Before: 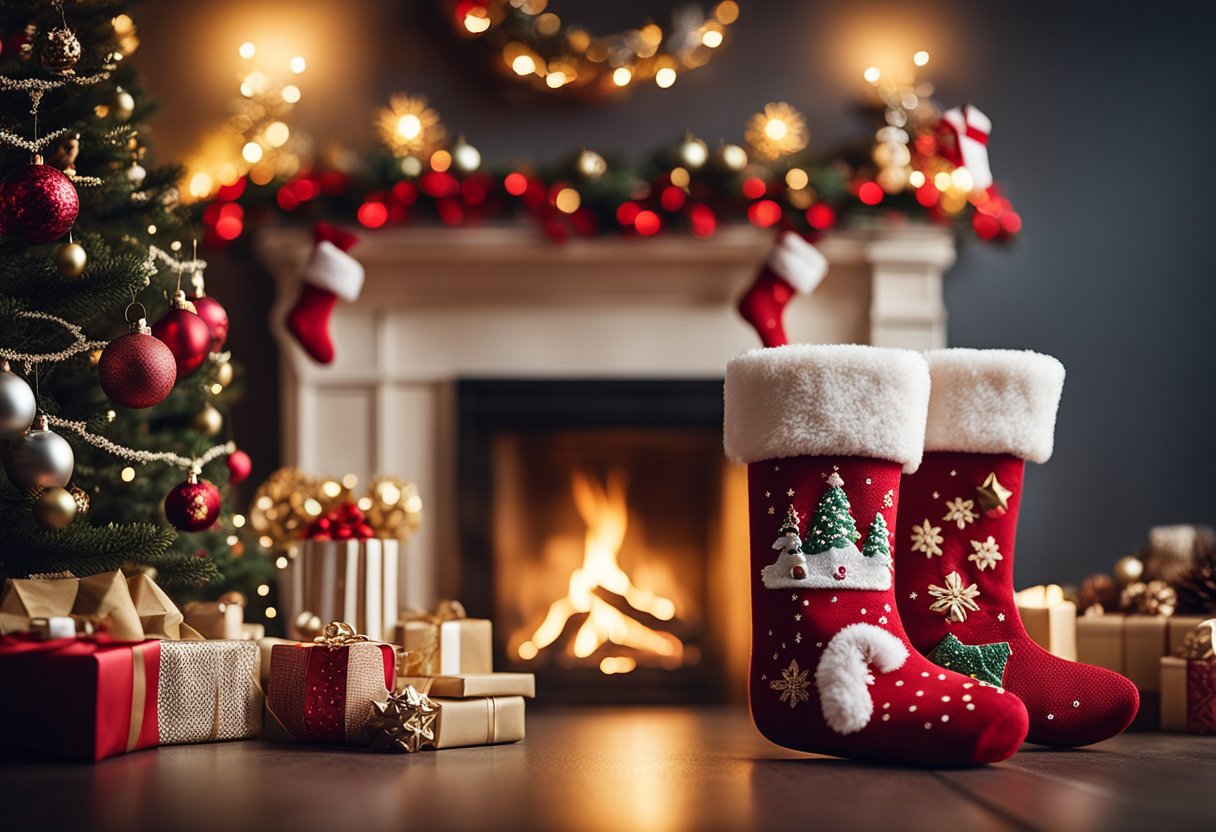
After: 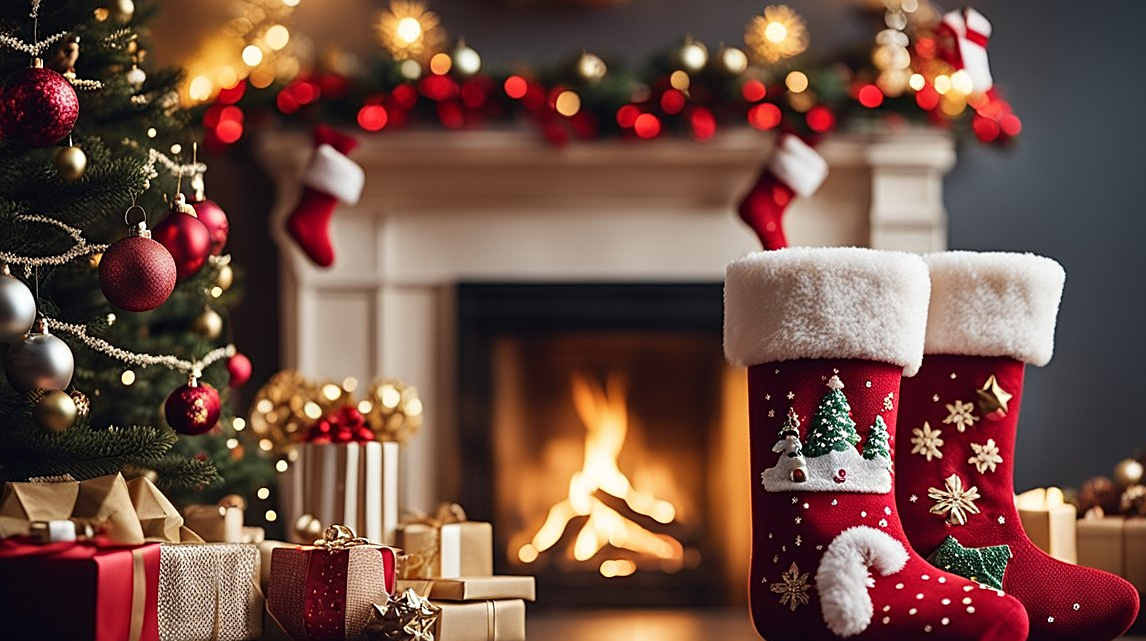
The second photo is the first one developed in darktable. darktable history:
crop and rotate: angle 0.03°, top 11.643%, right 5.651%, bottom 11.189%
sharpen: on, module defaults
